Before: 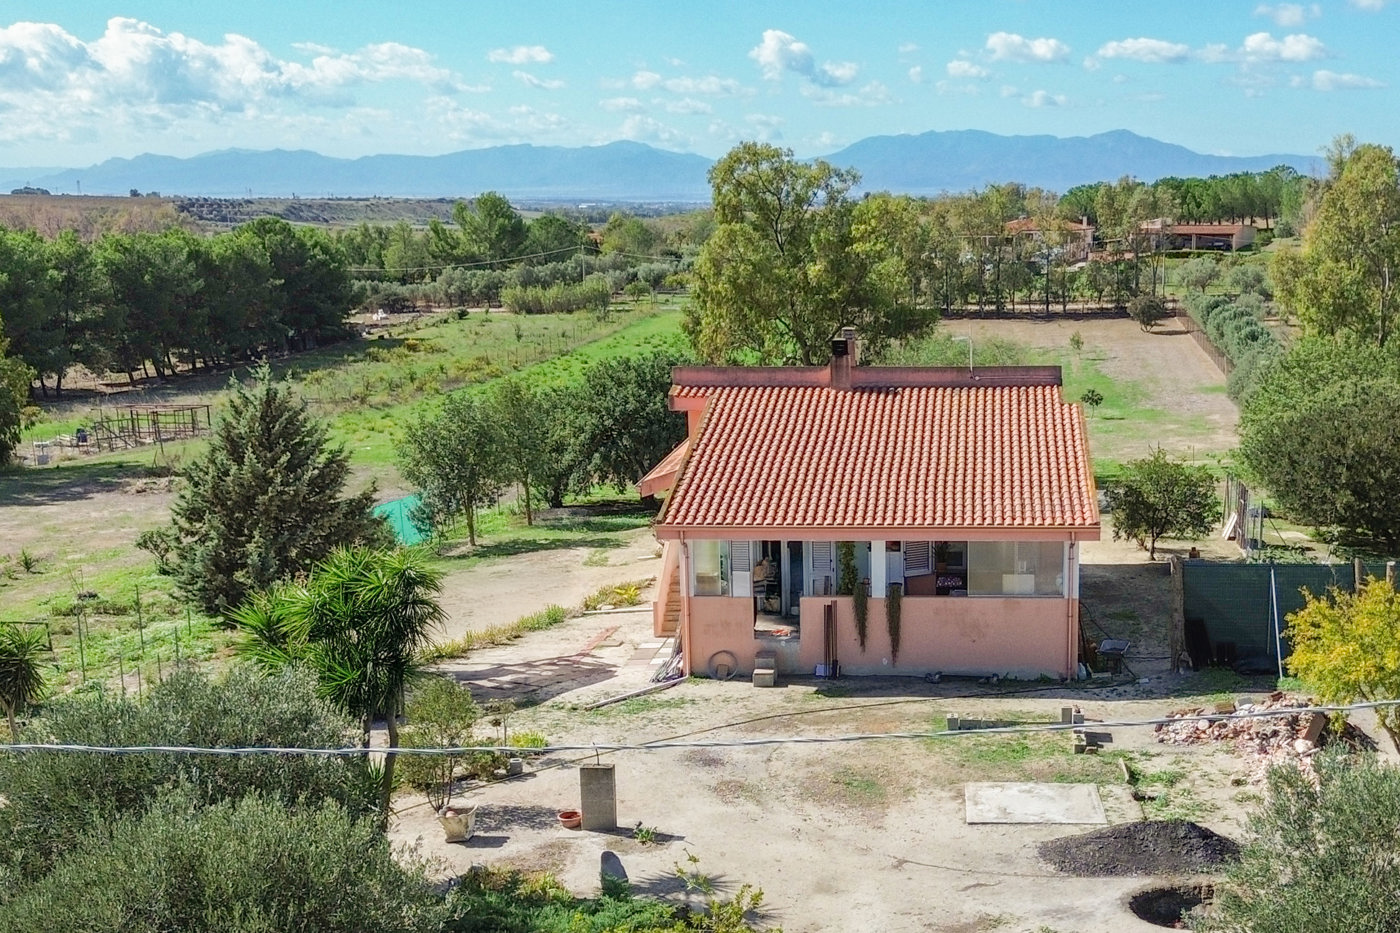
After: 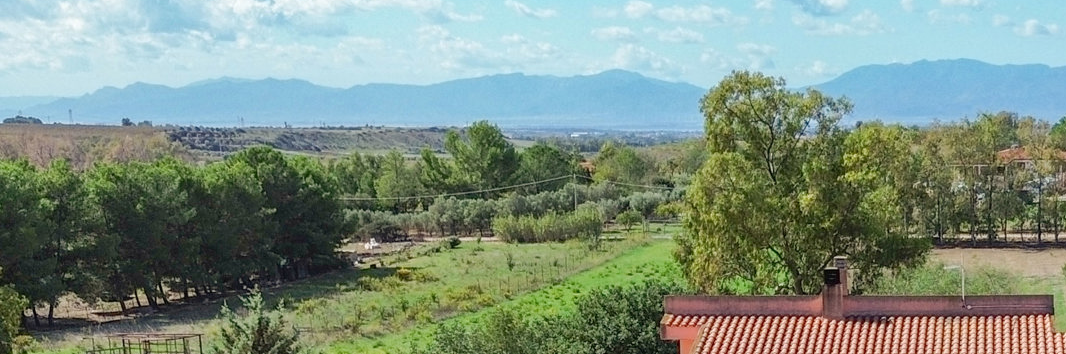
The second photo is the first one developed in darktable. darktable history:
crop: left 0.576%, top 7.627%, right 23.264%, bottom 54.371%
